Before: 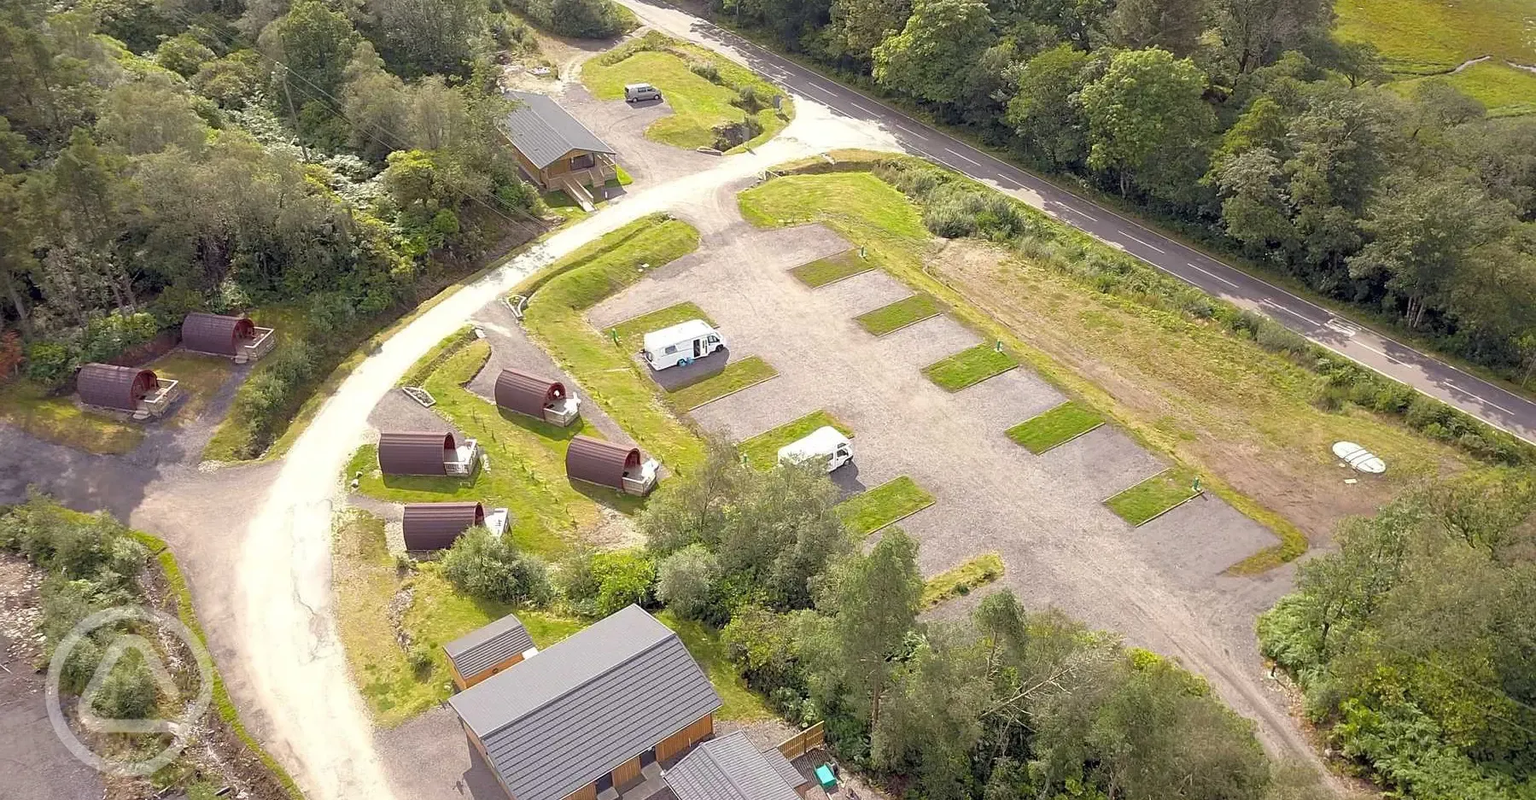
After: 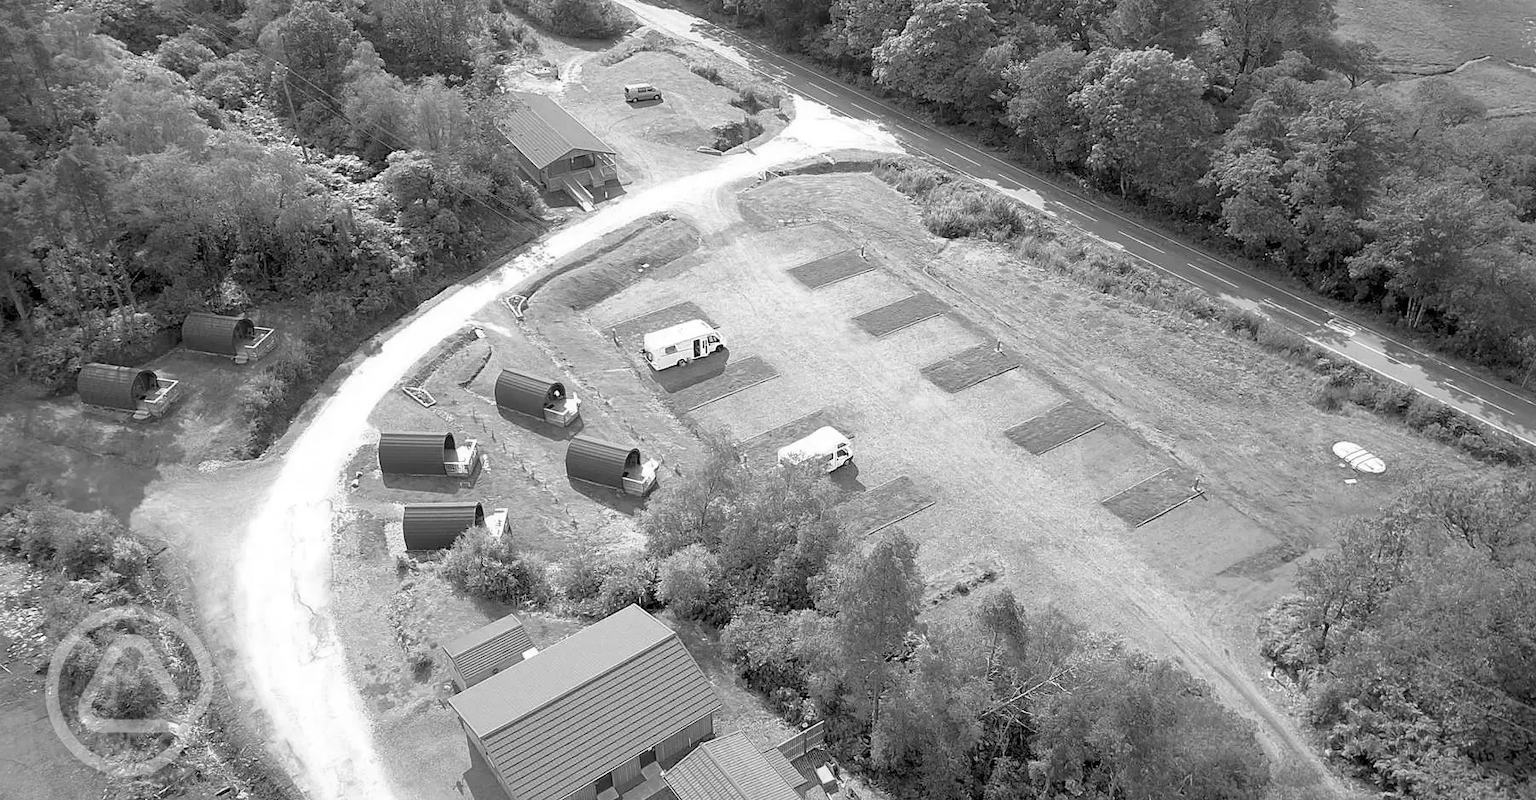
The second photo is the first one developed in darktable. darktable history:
monochrome: on, module defaults
exposure: black level correction 0.001, exposure 0.014 EV, compensate highlight preservation false
